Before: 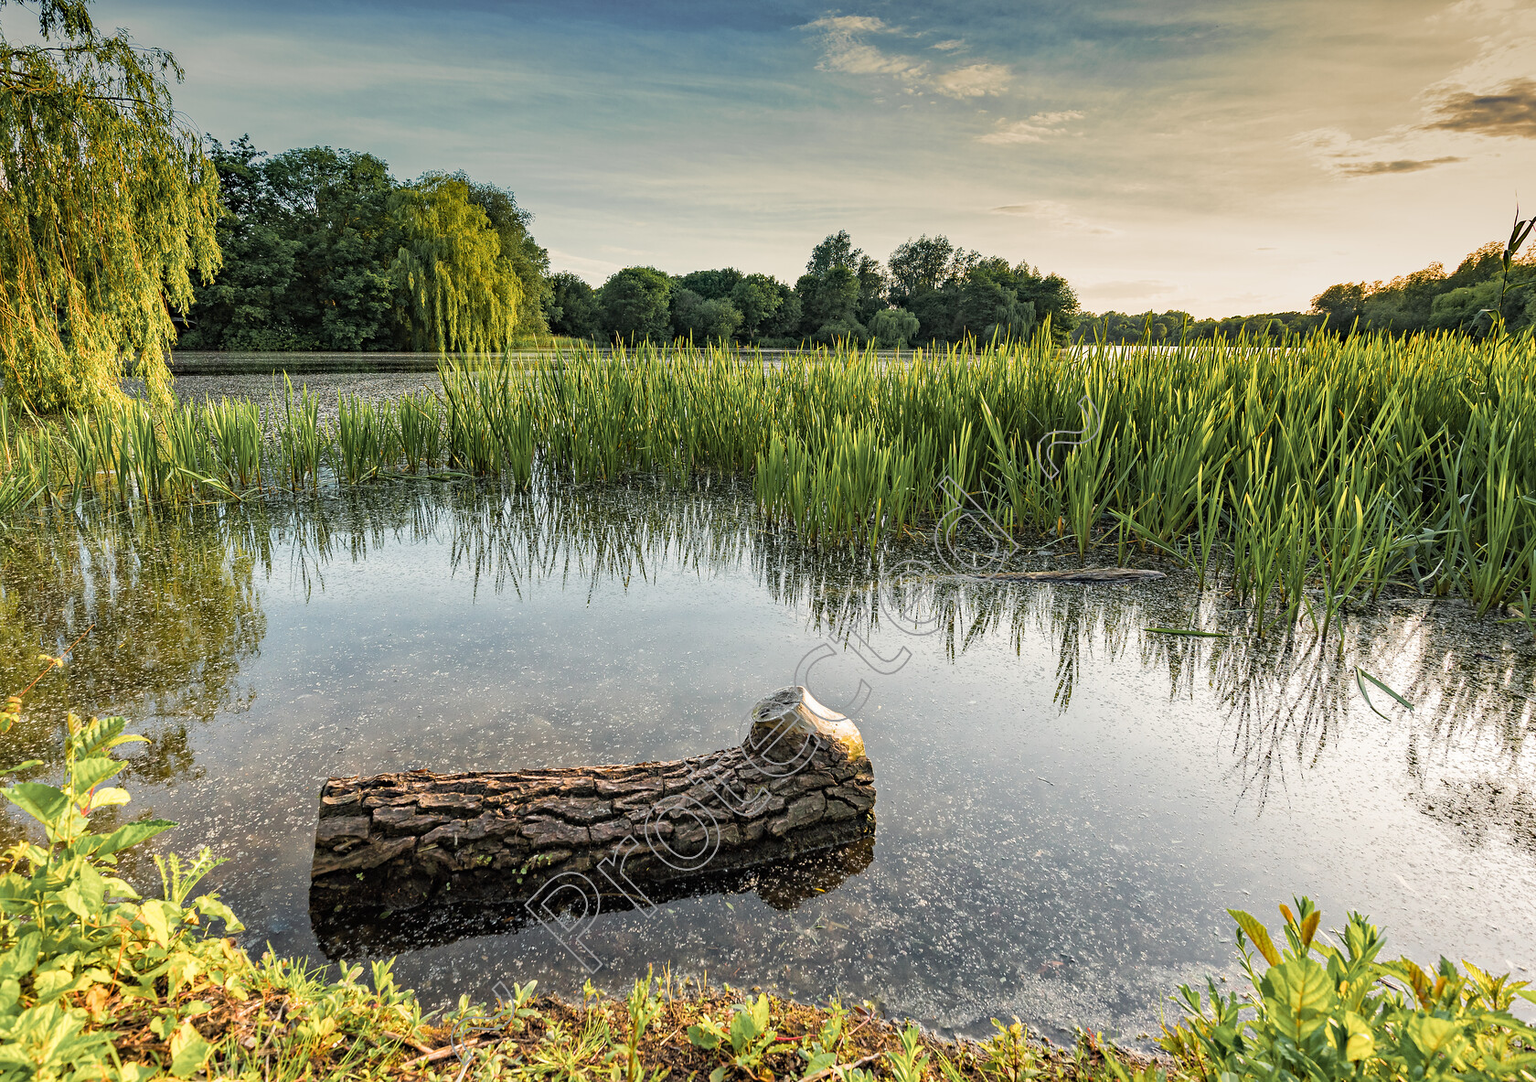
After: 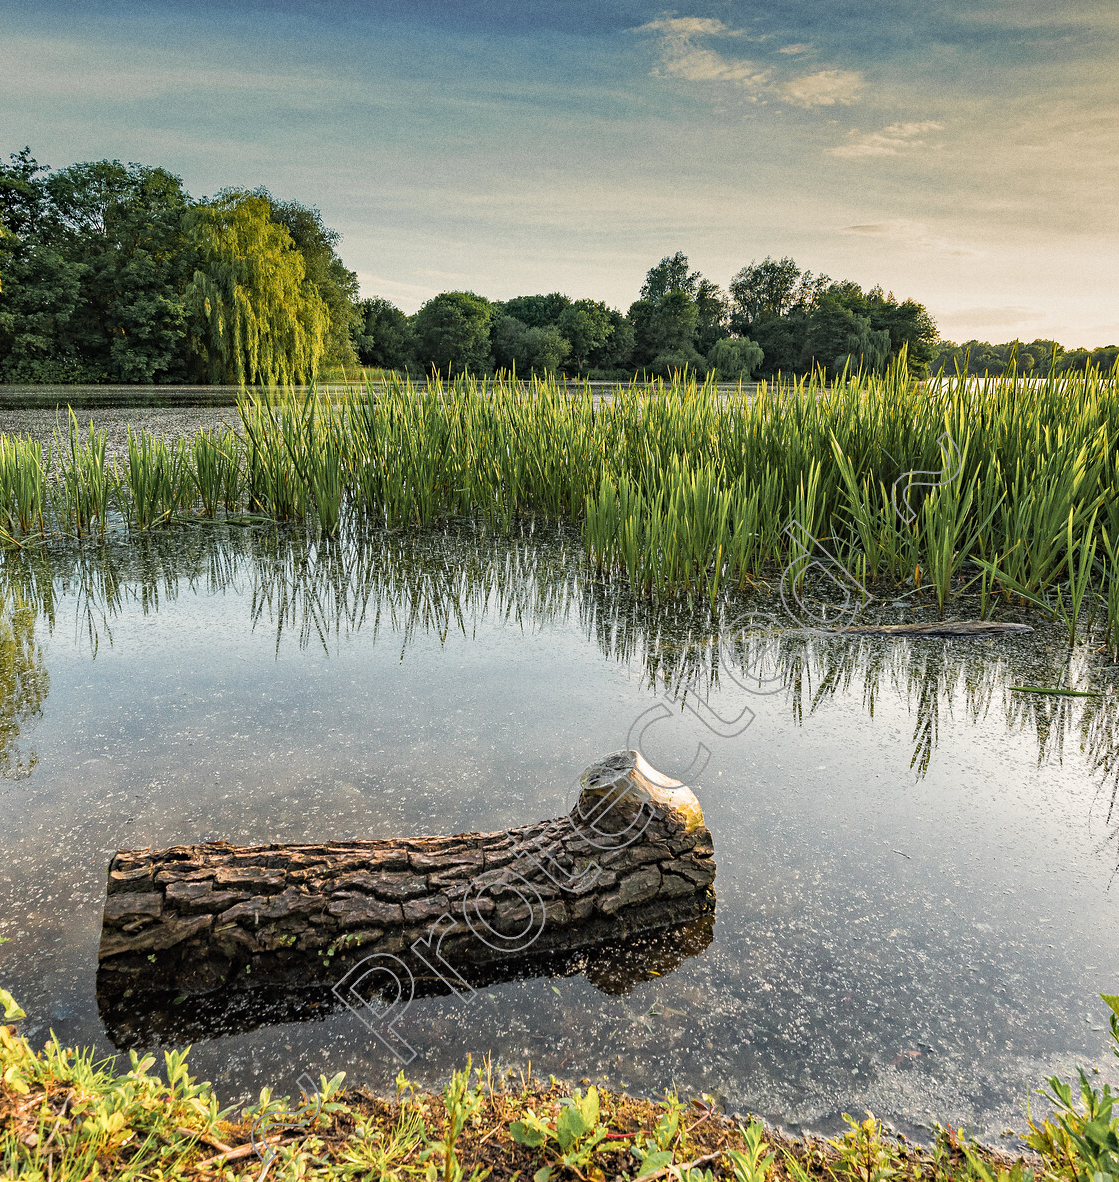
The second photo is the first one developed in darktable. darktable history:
crop and rotate: left 14.436%, right 18.898%
grain: coarseness 0.09 ISO
